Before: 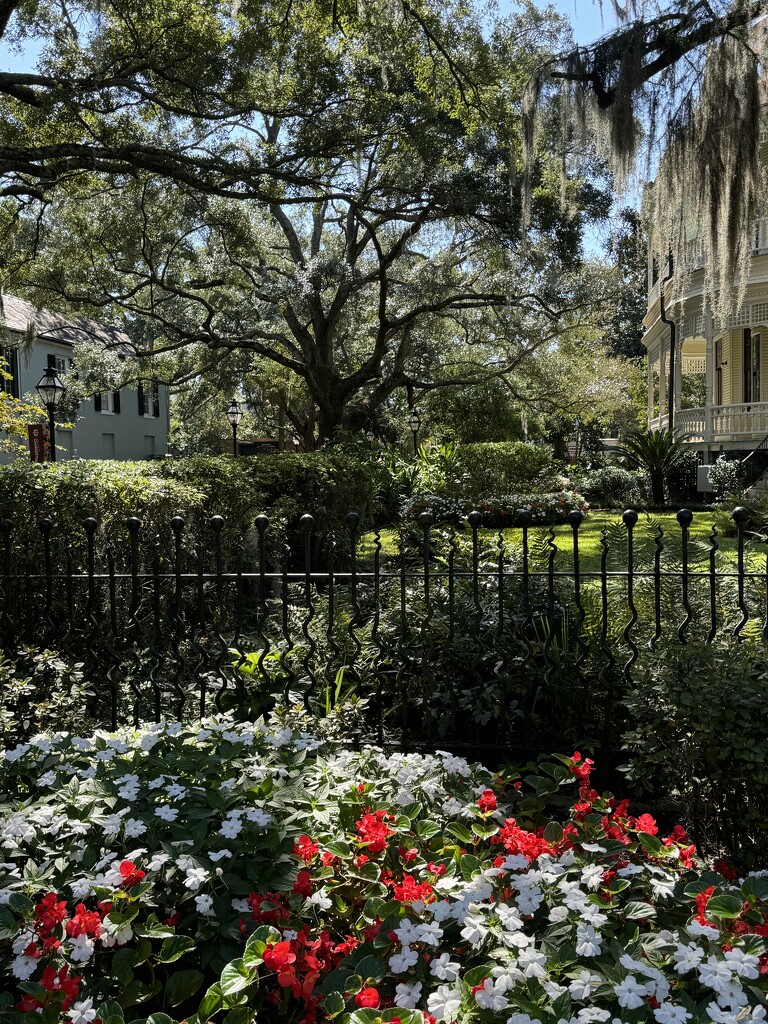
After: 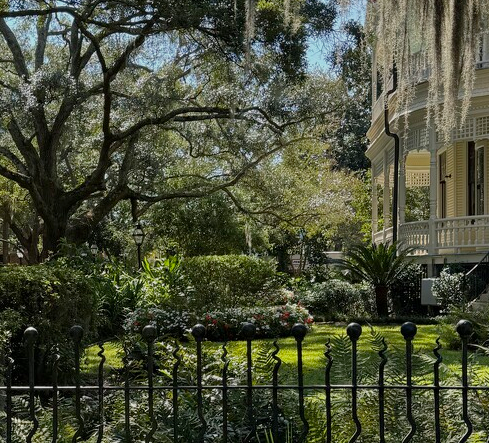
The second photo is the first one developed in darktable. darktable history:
tone equalizer: -8 EV 0.25 EV, -7 EV 0.417 EV, -6 EV 0.417 EV, -5 EV 0.25 EV, -3 EV -0.25 EV, -2 EV -0.417 EV, -1 EV -0.417 EV, +0 EV -0.25 EV, edges refinement/feathering 500, mask exposure compensation -1.57 EV, preserve details guided filter
crop: left 36.005%, top 18.293%, right 0.31%, bottom 38.444%
